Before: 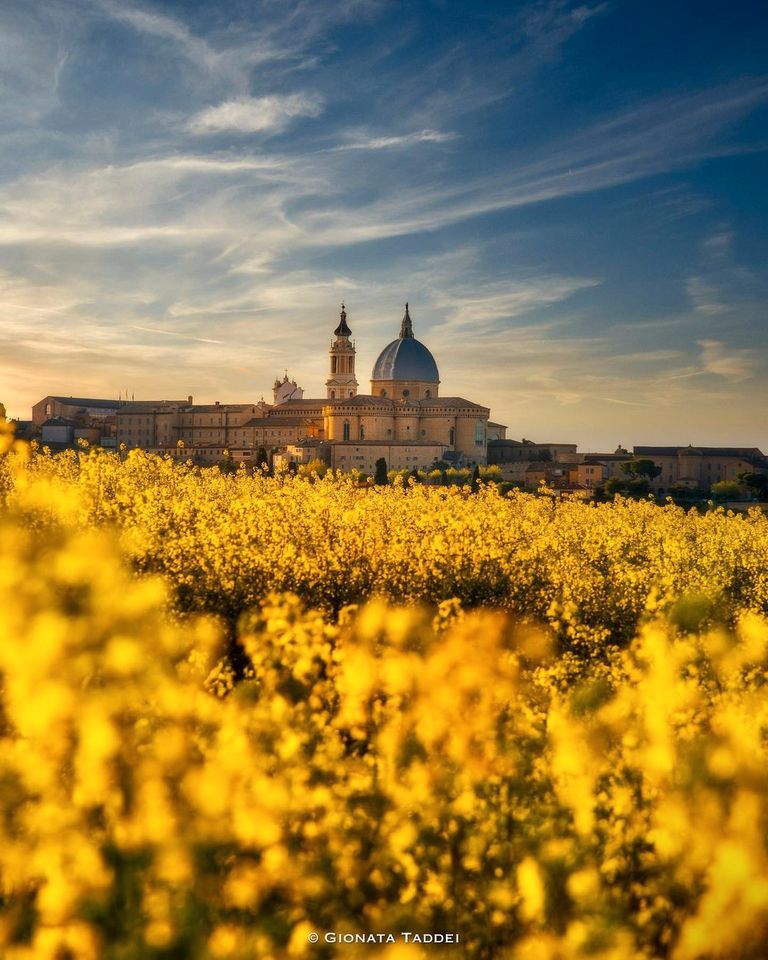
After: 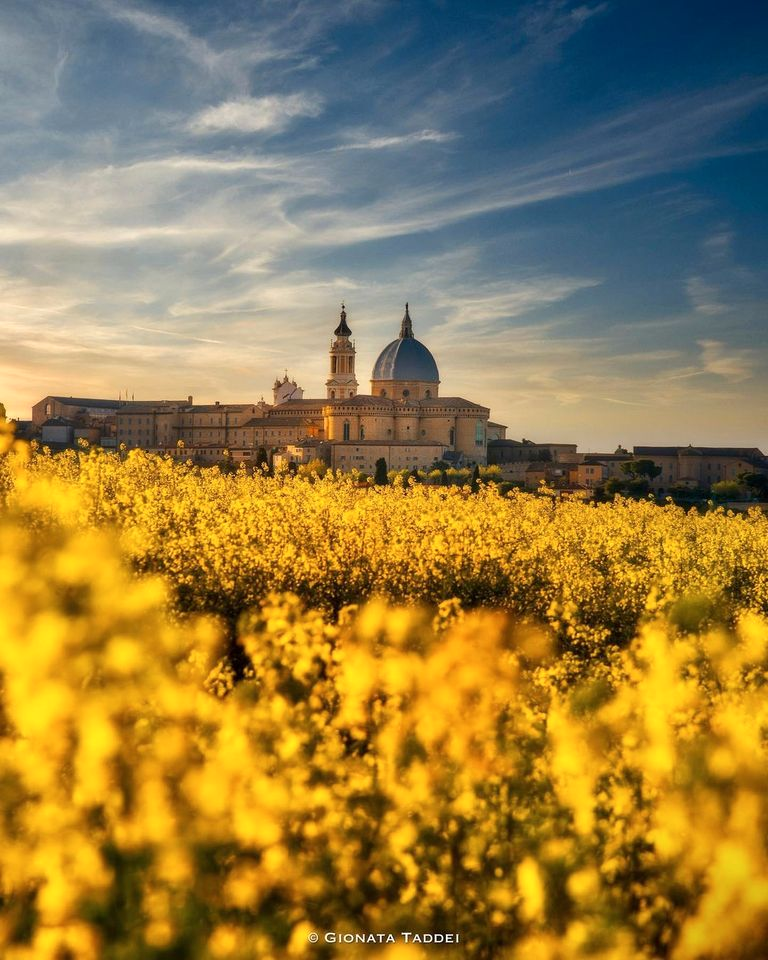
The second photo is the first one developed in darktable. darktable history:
shadows and highlights: shadows -10.55, white point adjustment 1.61, highlights 11.14
